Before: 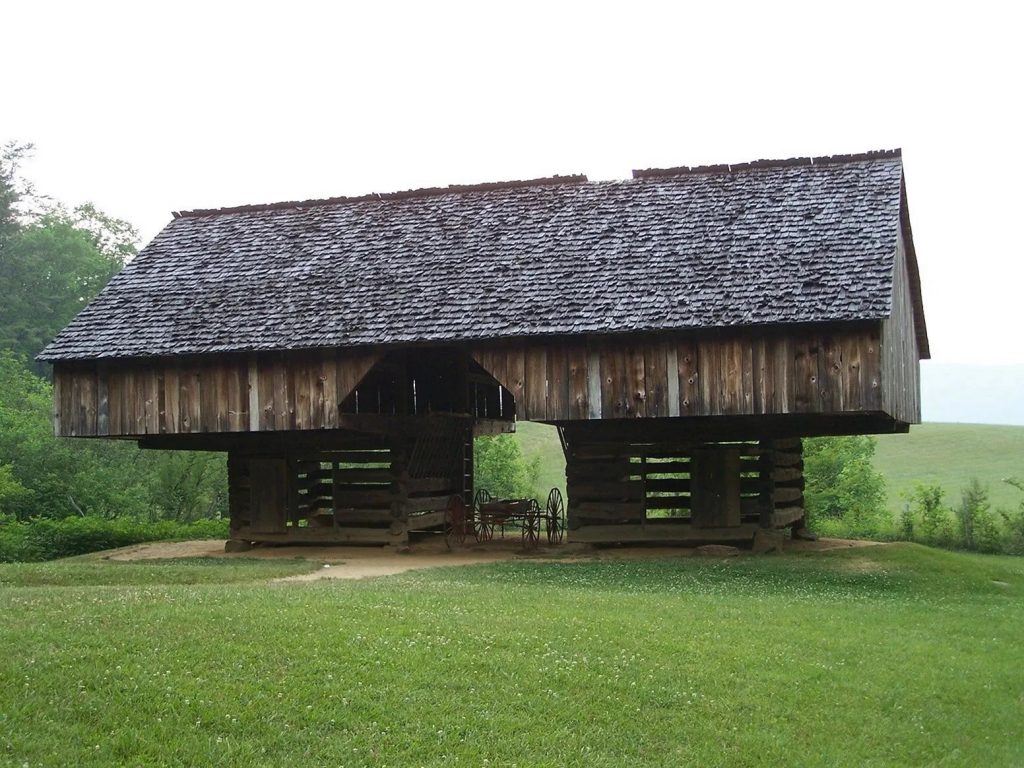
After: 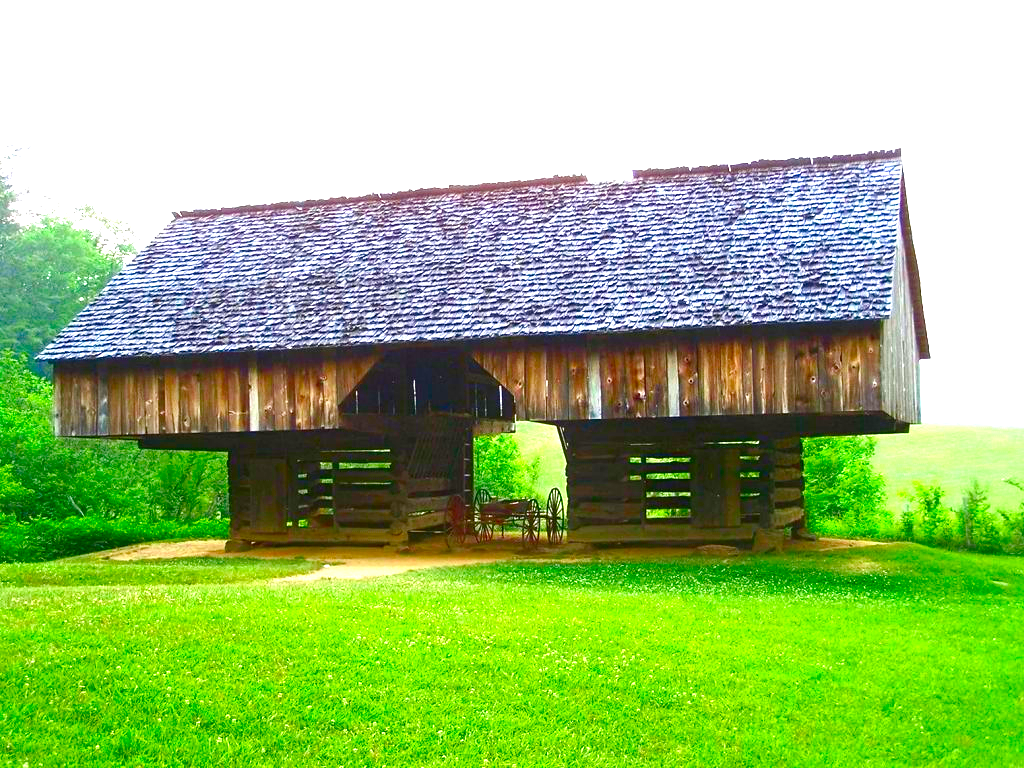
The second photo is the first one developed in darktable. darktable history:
color correction: highlights b* -0.01, saturation 2.19
color balance rgb: perceptual saturation grading › global saturation 20%, perceptual saturation grading › highlights -50.073%, perceptual saturation grading › shadows 31.062%, perceptual brilliance grading › global brilliance 17.928%
color zones: curves: ch0 [(0.068, 0.464) (0.25, 0.5) (0.48, 0.508) (0.75, 0.536) (0.886, 0.476) (0.967, 0.456)]; ch1 [(0.066, 0.456) (0.25, 0.5) (0.616, 0.508) (0.746, 0.56) (0.934, 0.444)]
exposure: exposure 0.8 EV, compensate highlight preservation false
